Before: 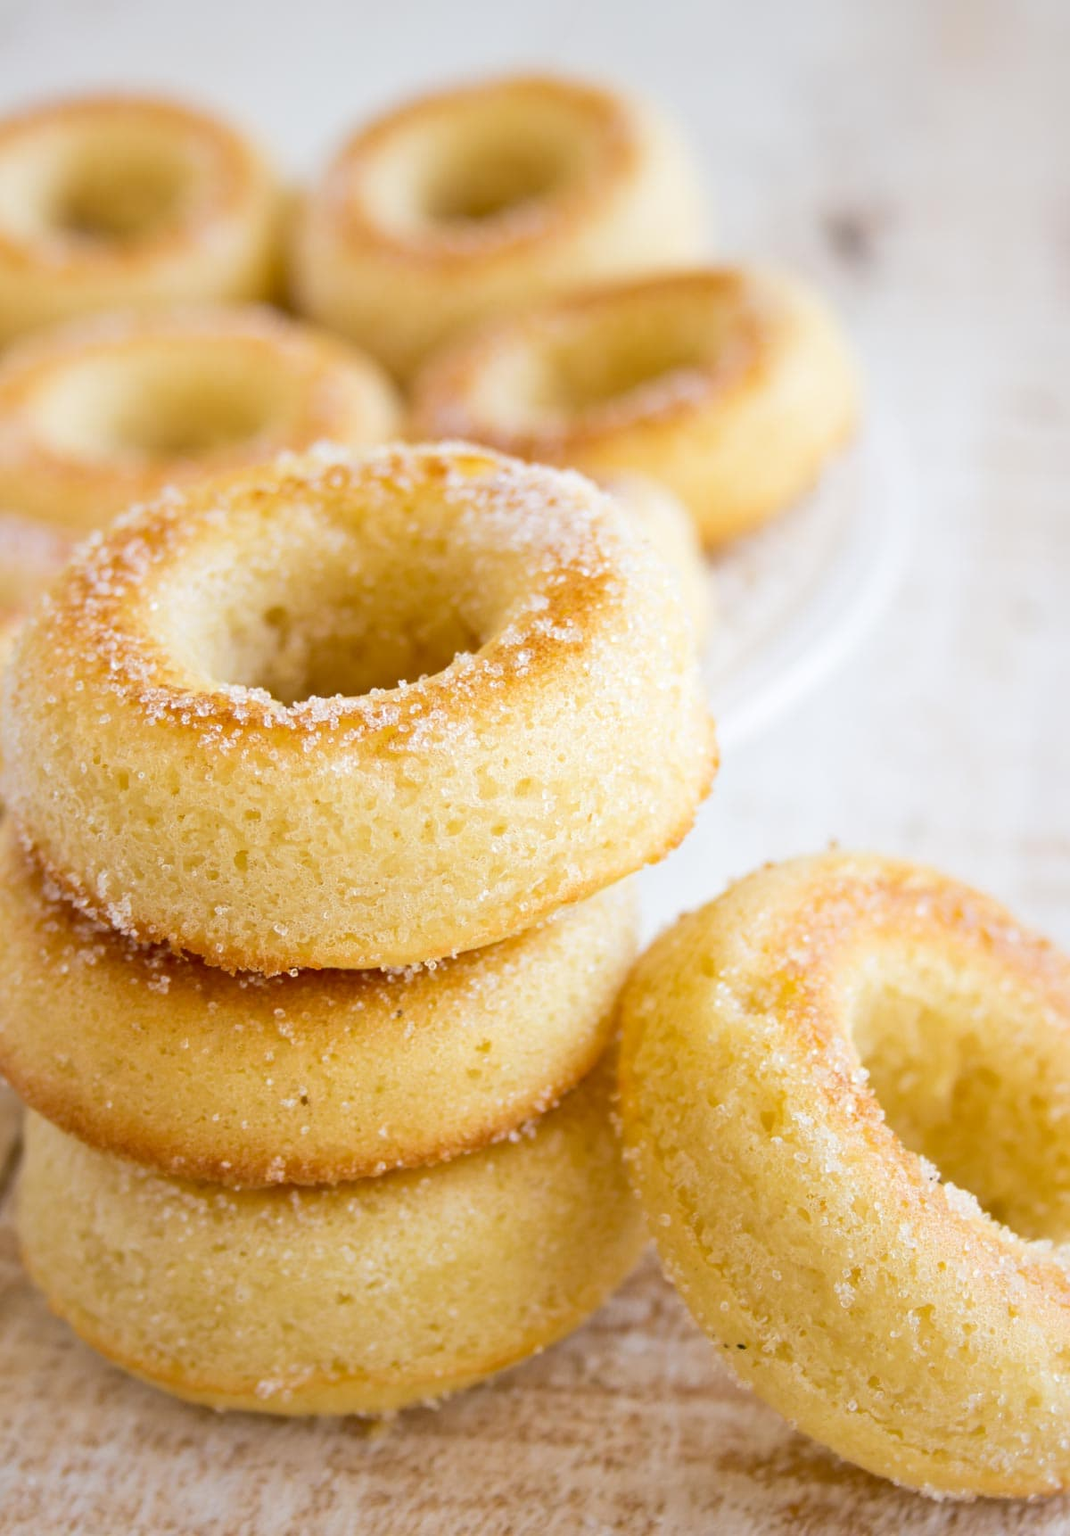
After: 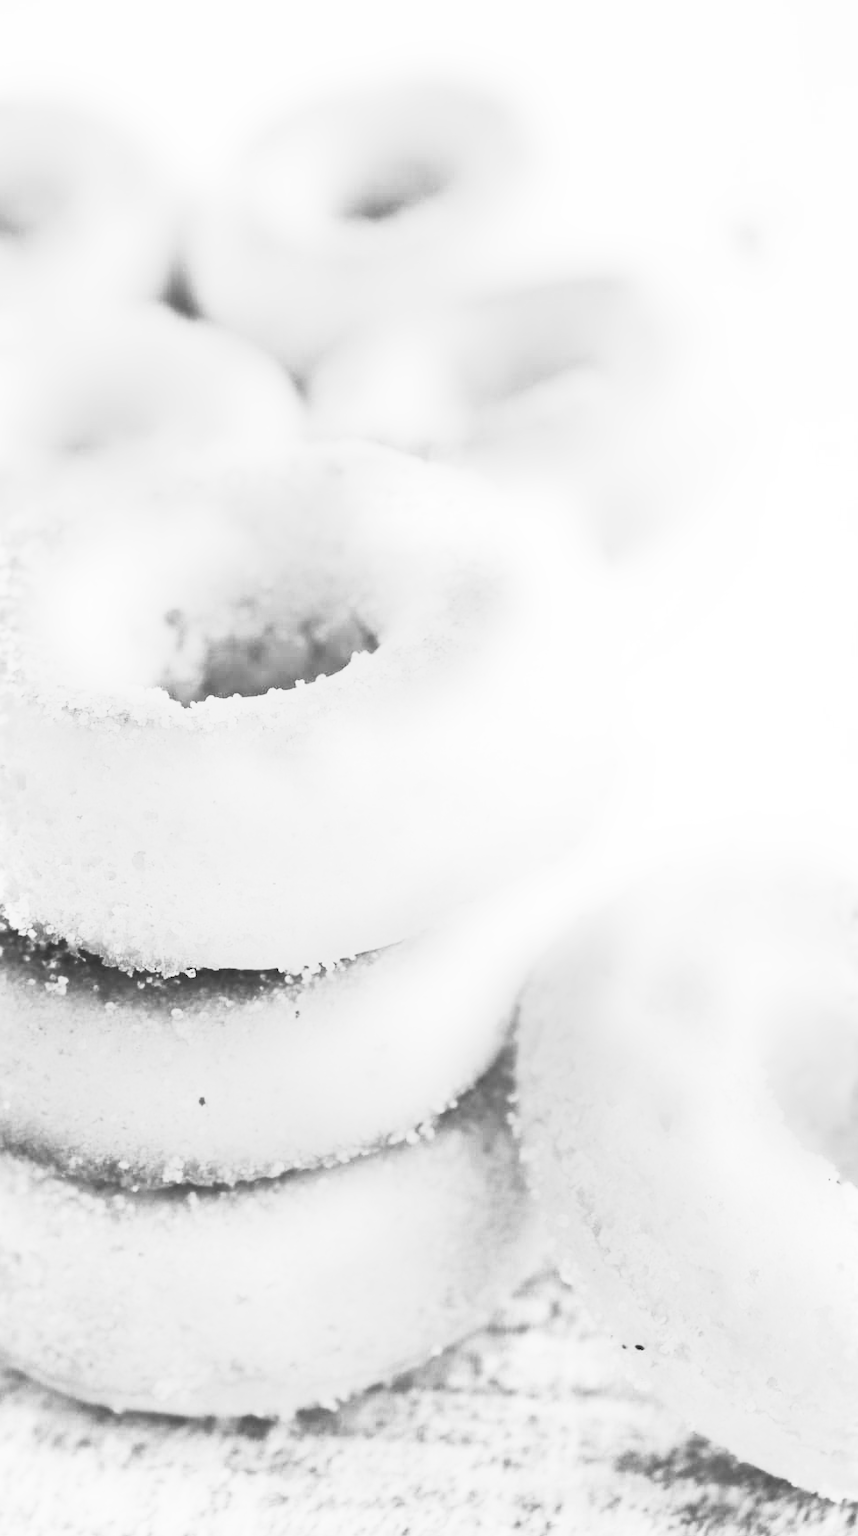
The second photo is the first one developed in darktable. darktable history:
crop and rotate: left 9.597%, right 10.195%
monochrome: a 1.94, b -0.638
contrast brightness saturation: contrast 1, brightness 1, saturation 1
